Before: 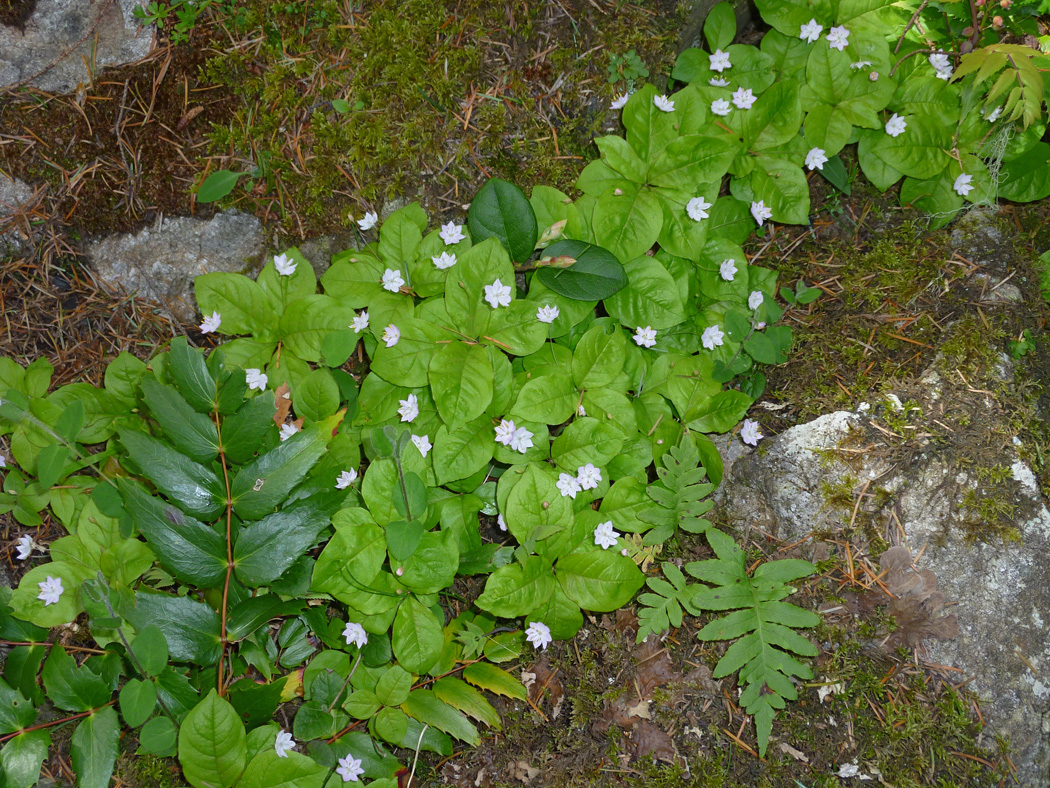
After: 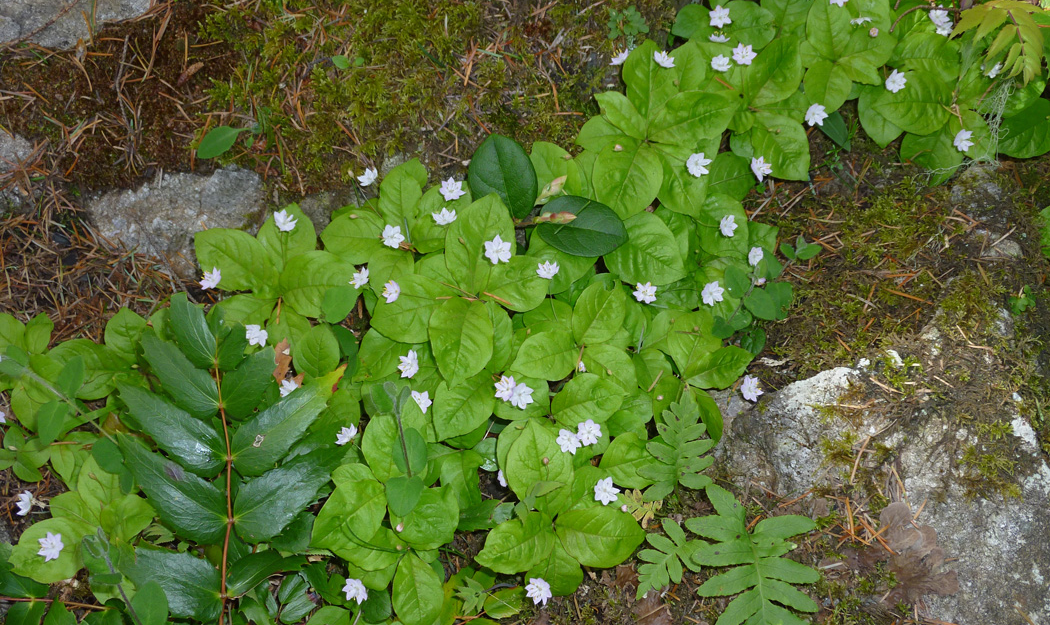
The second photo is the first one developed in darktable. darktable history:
crop and rotate: top 5.658%, bottom 14.901%
